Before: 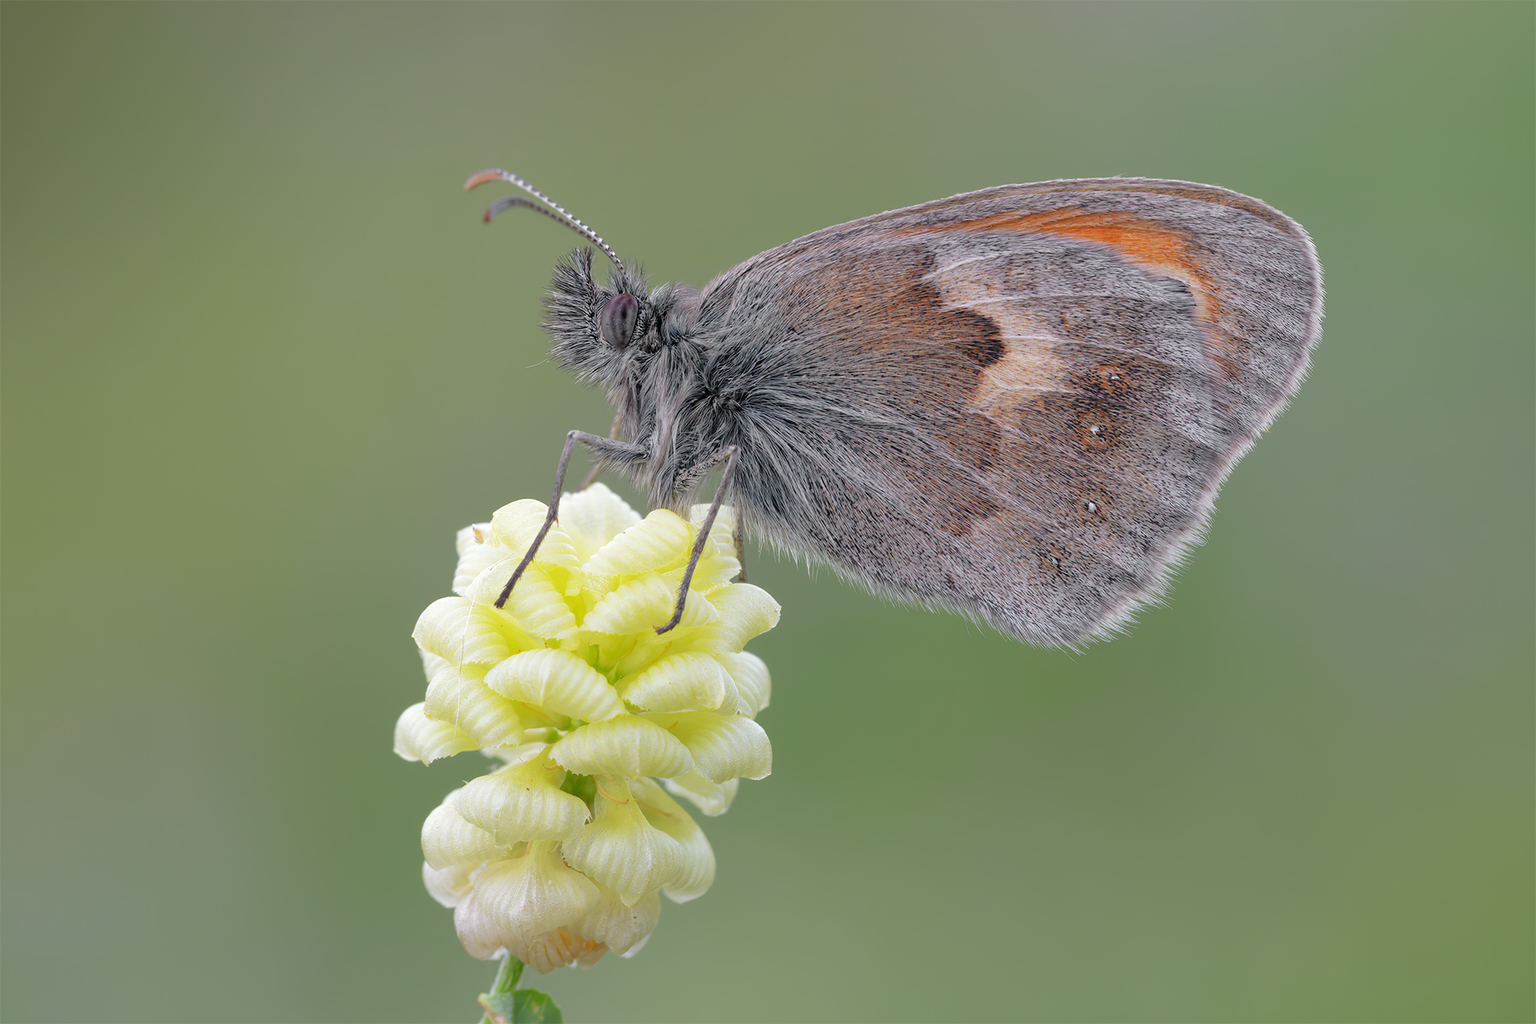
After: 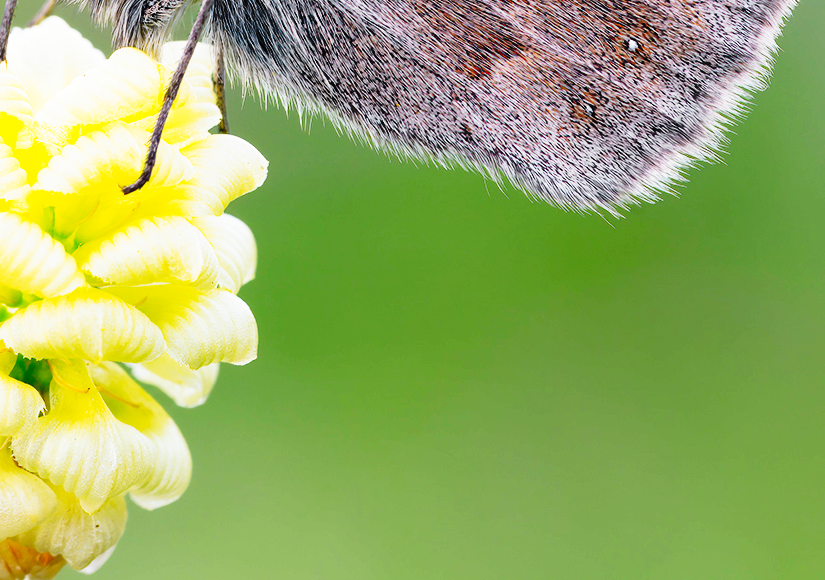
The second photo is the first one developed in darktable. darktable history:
tone curve: curves: ch0 [(0, 0) (0.003, 0.01) (0.011, 0.01) (0.025, 0.011) (0.044, 0.014) (0.069, 0.018) (0.1, 0.022) (0.136, 0.026) (0.177, 0.035) (0.224, 0.051) (0.277, 0.085) (0.335, 0.158) (0.399, 0.299) (0.468, 0.457) (0.543, 0.634) (0.623, 0.801) (0.709, 0.904) (0.801, 0.963) (0.898, 0.986) (1, 1)], preserve colors none
crop: left 35.976%, top 45.819%, right 18.162%, bottom 5.807%
